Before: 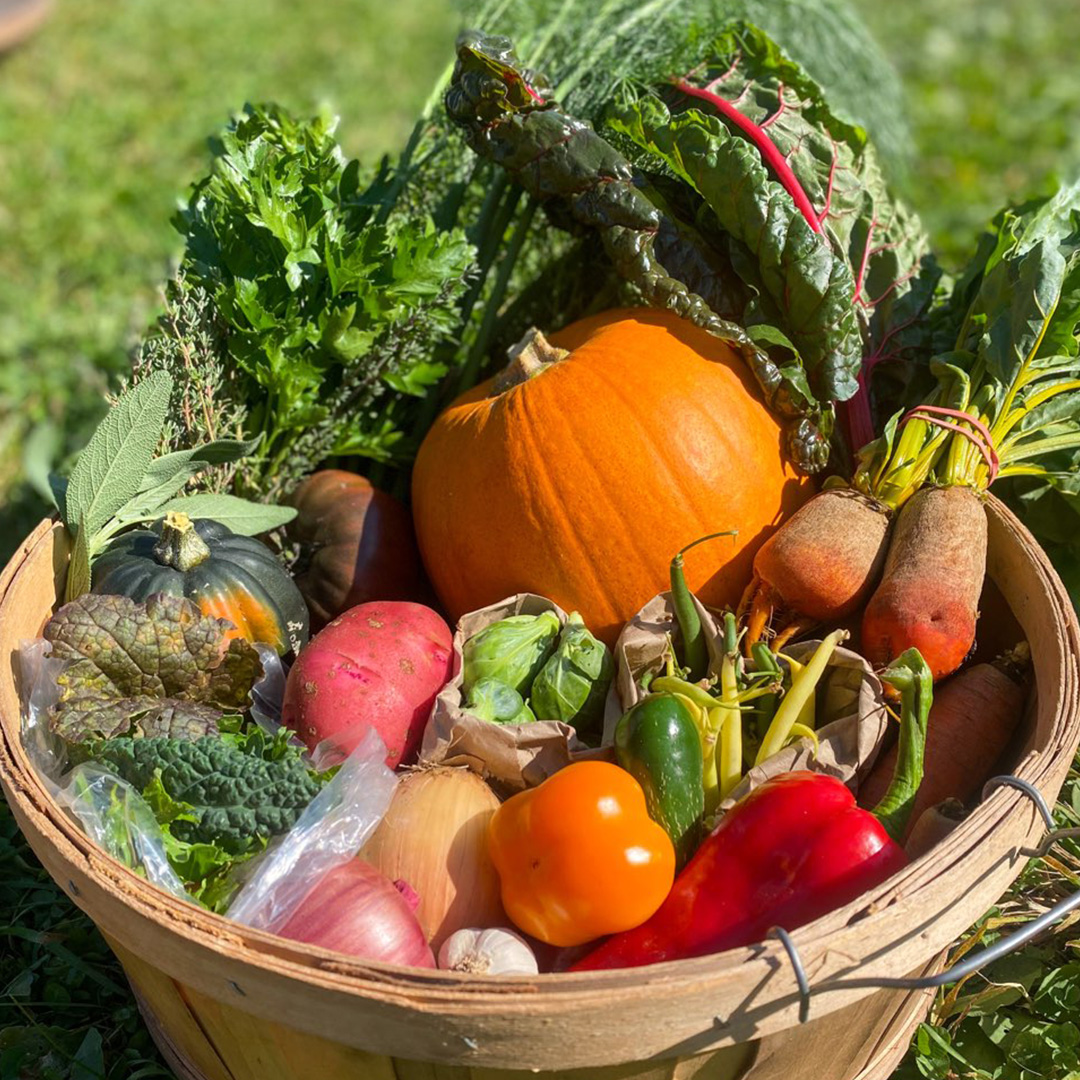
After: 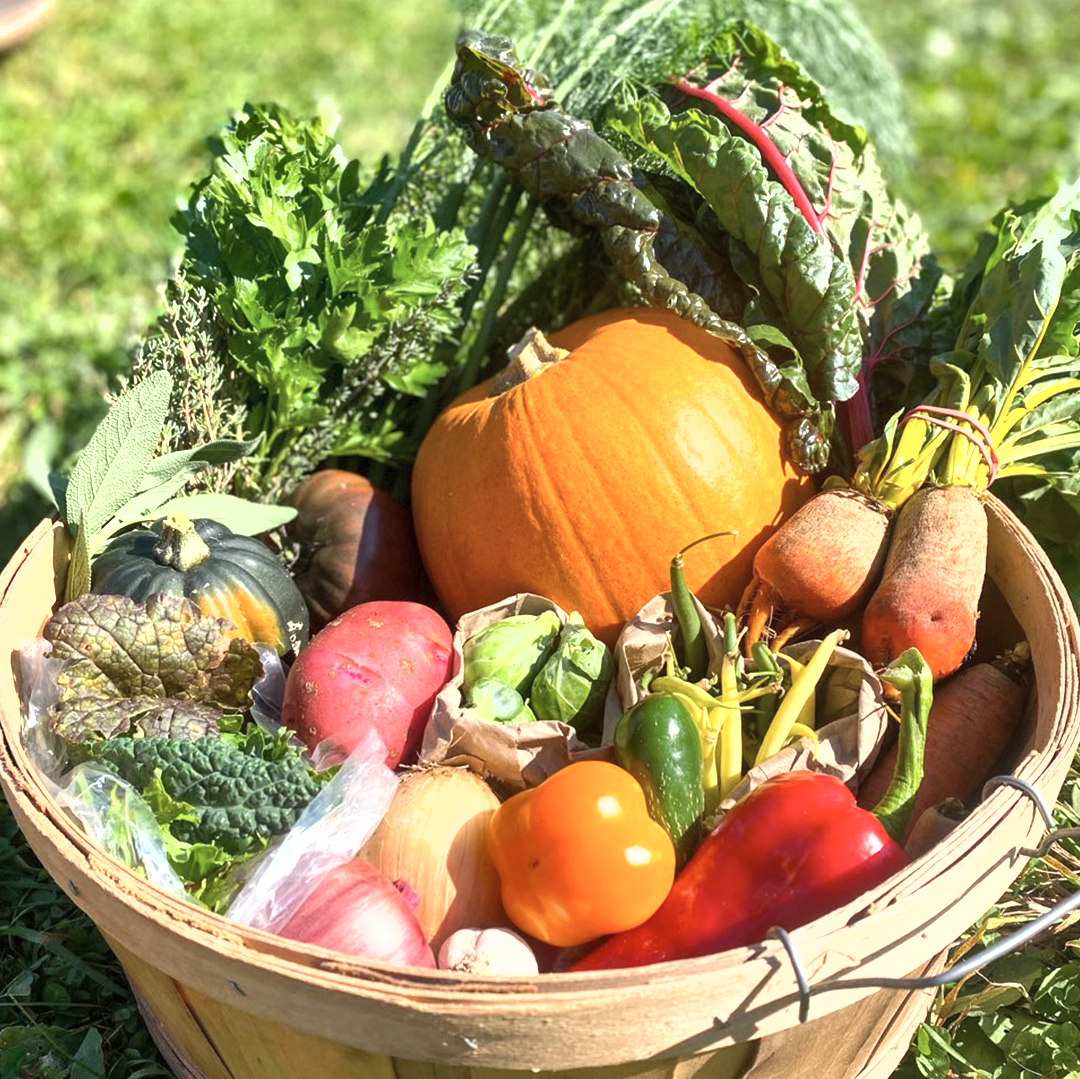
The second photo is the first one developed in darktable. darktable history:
exposure: exposure 1 EV, compensate highlight preservation false
crop: bottom 0.078%
color correction: highlights b* -0.045, saturation 0.813
shadows and highlights: soften with gaussian
